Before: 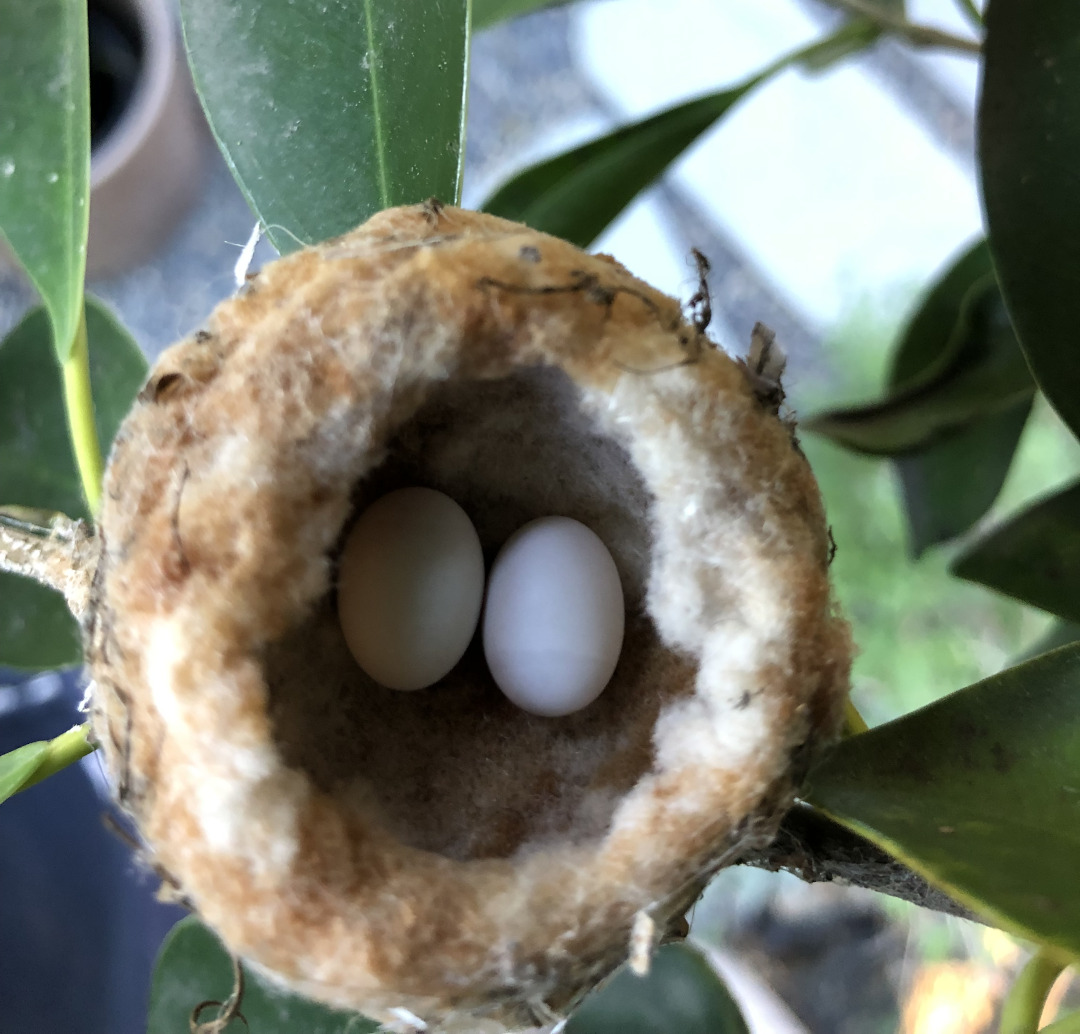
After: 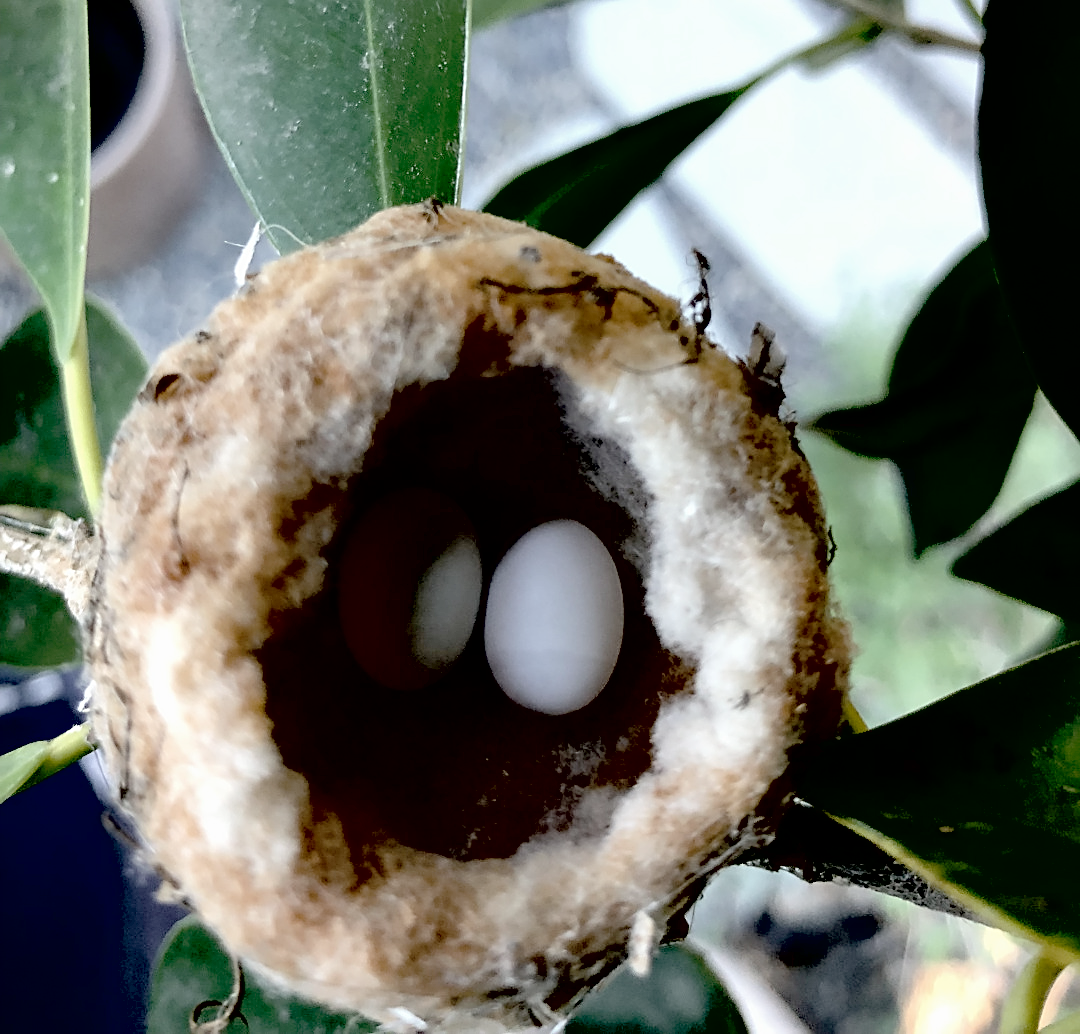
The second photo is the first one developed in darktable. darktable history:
exposure: black level correction 0.055, exposure -0.031 EV, compensate highlight preservation false
contrast brightness saturation: brightness 0.186, saturation -0.495
sharpen: on, module defaults
